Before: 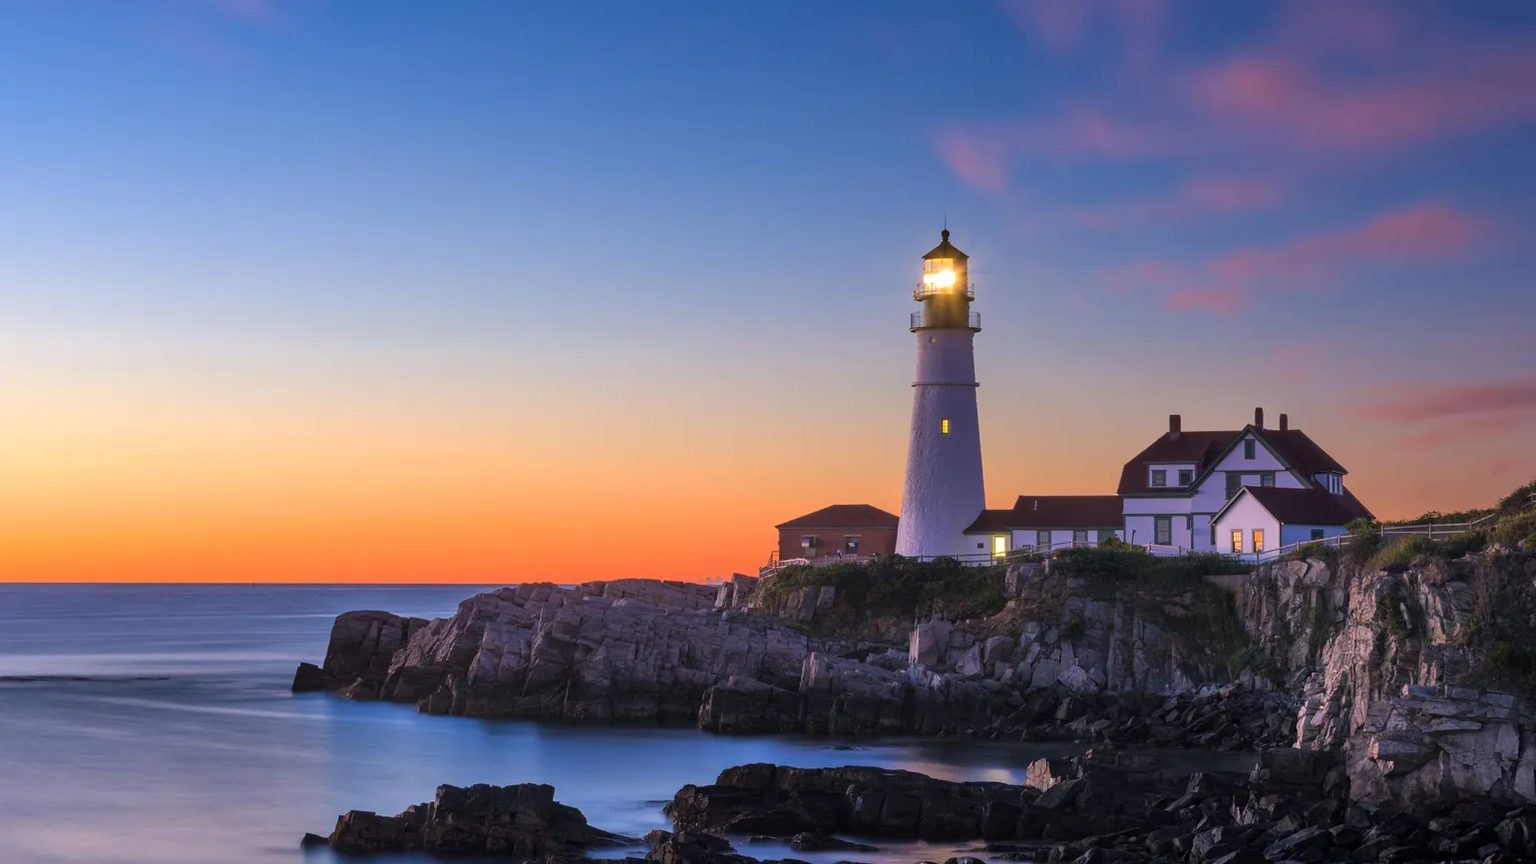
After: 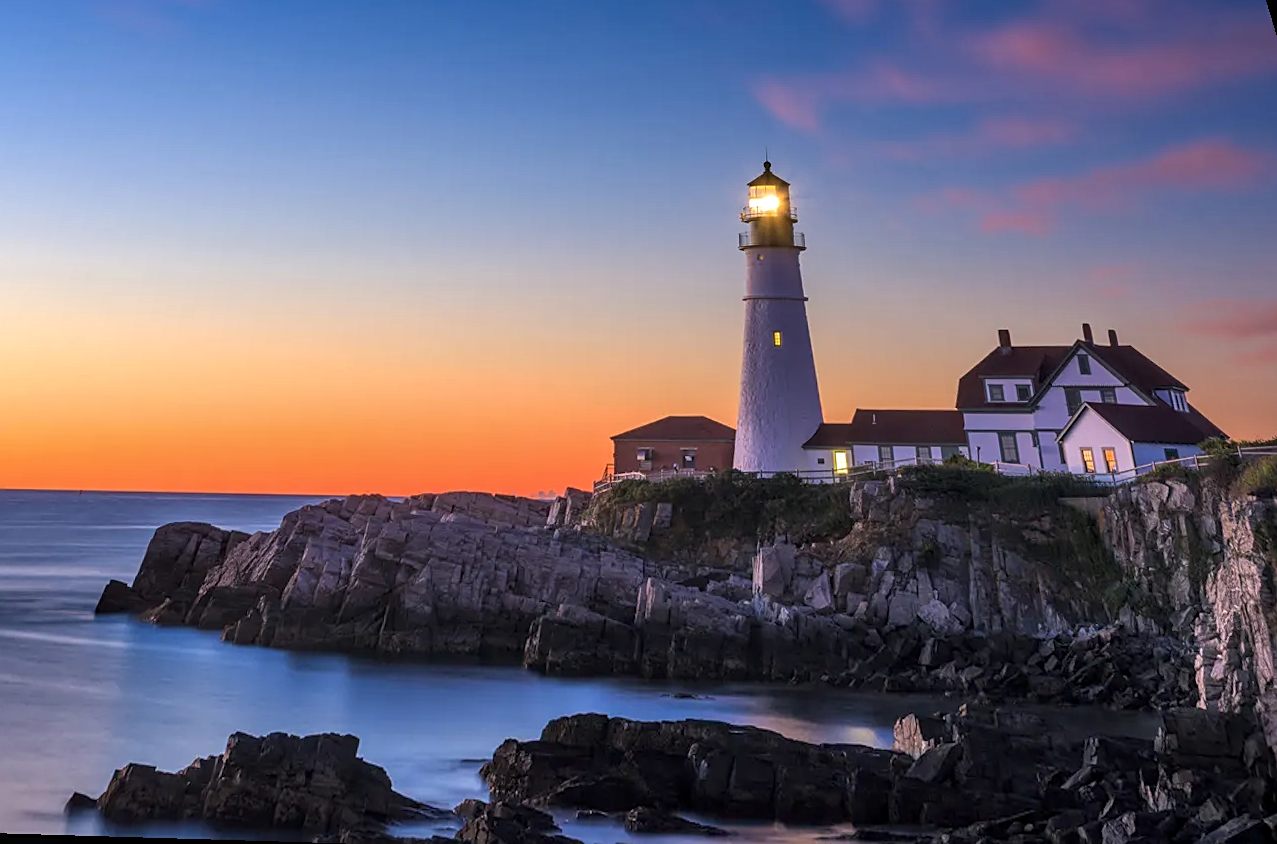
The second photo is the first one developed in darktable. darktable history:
rotate and perspective: rotation 0.72°, lens shift (vertical) -0.352, lens shift (horizontal) -0.051, crop left 0.152, crop right 0.859, crop top 0.019, crop bottom 0.964
sharpen: on, module defaults
local contrast: on, module defaults
